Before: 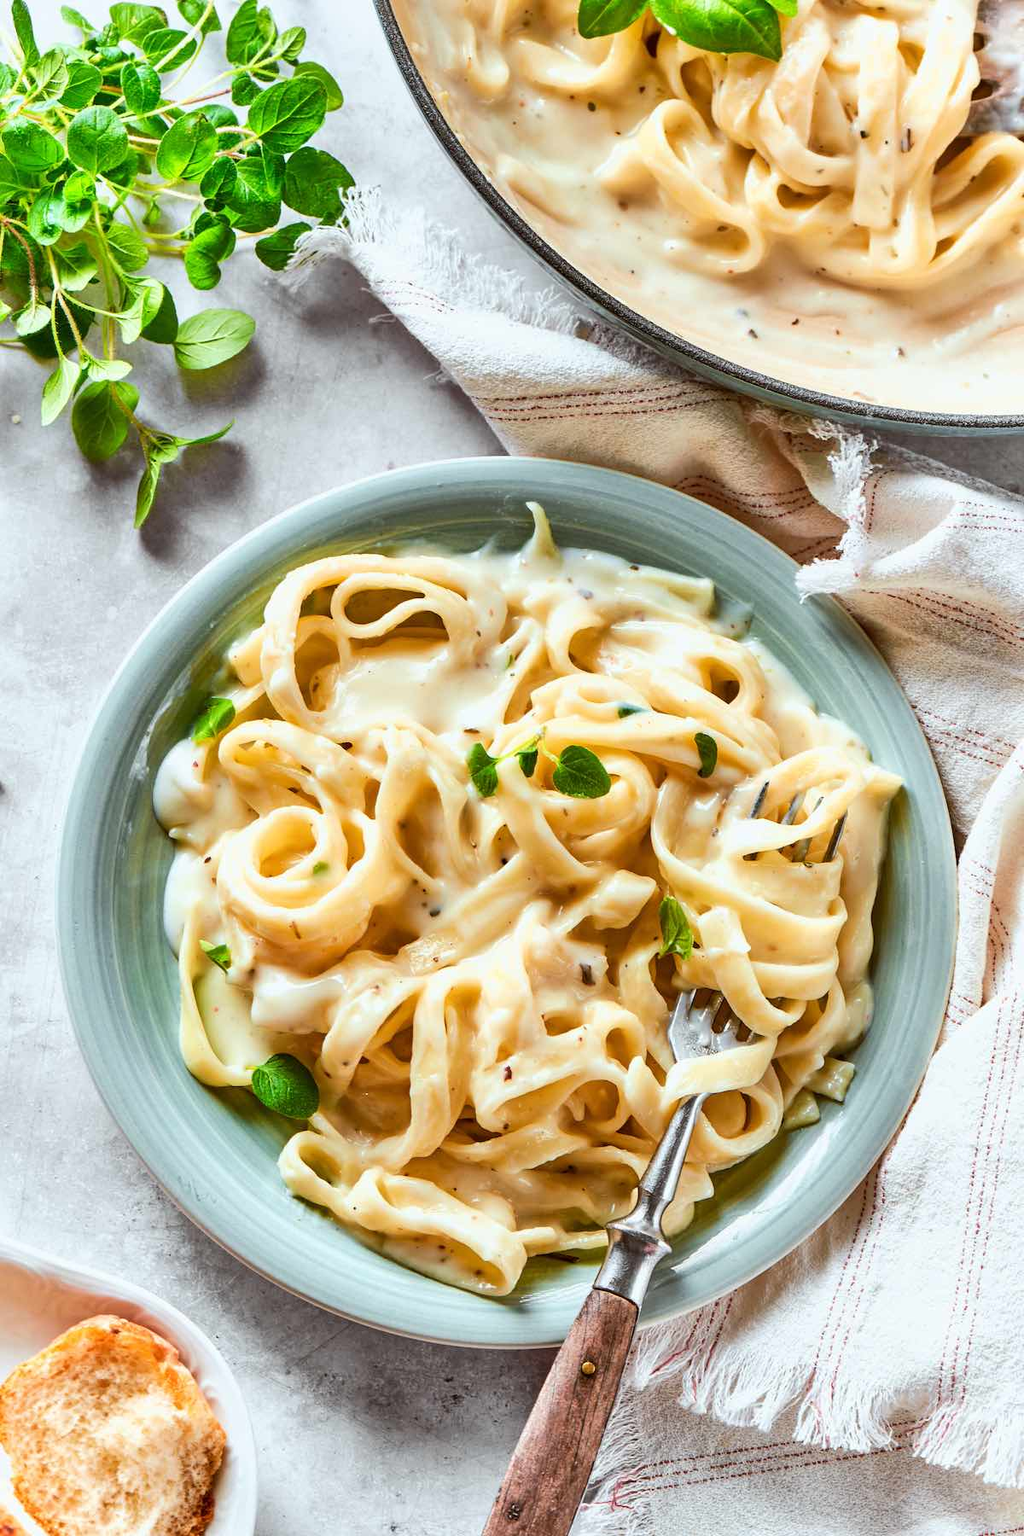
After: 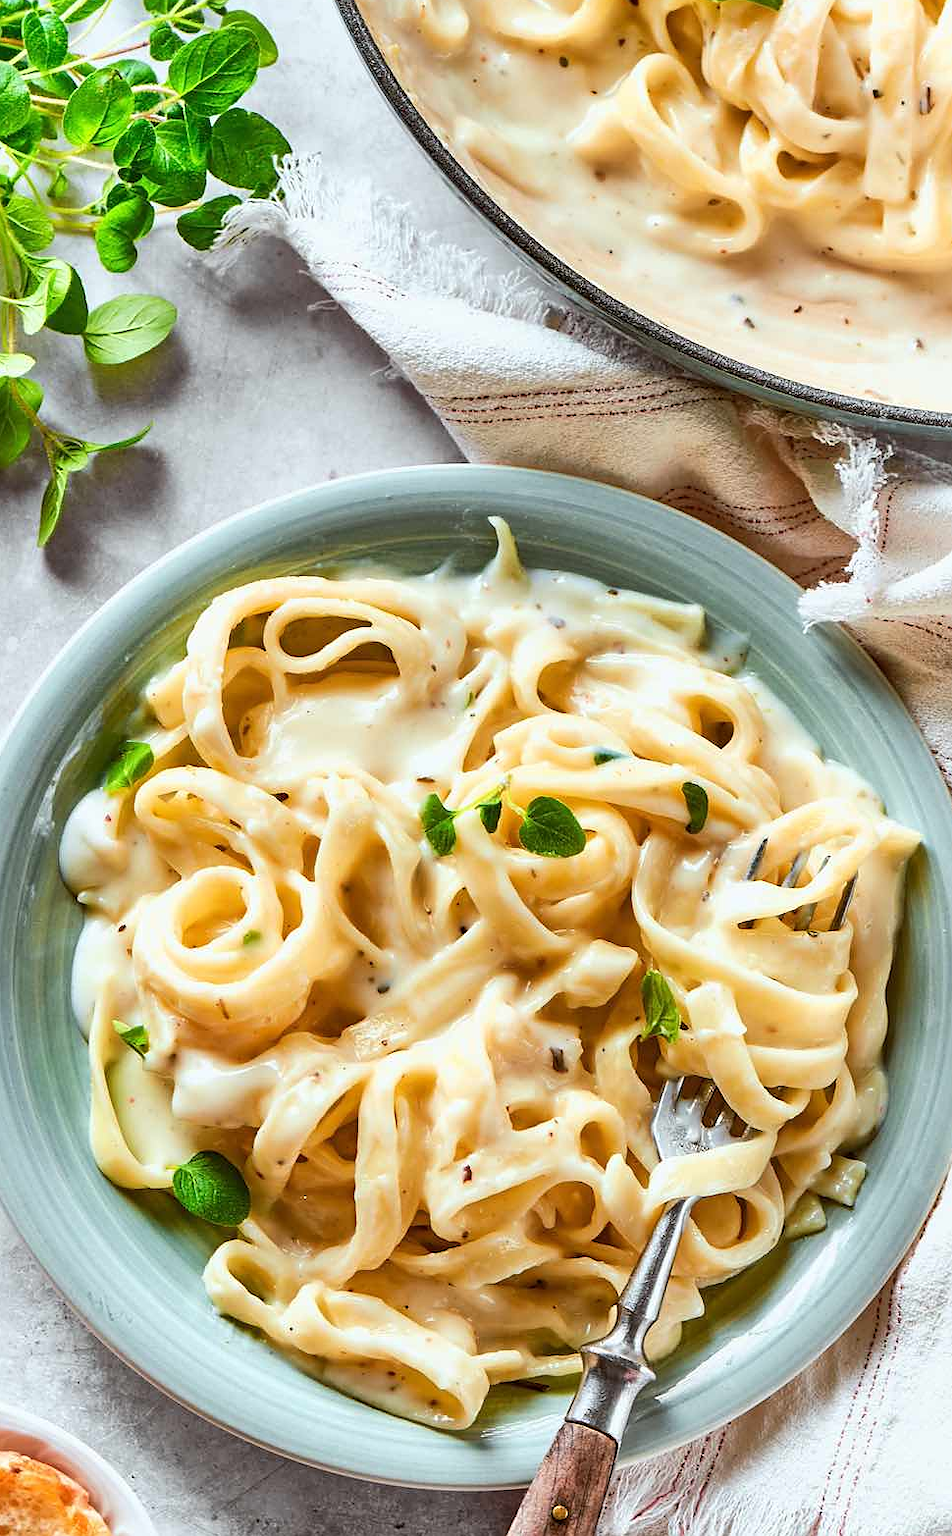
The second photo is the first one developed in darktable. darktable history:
crop: left 9.929%, top 3.475%, right 9.188%, bottom 9.529%
sharpen: radius 0.969, amount 0.604
